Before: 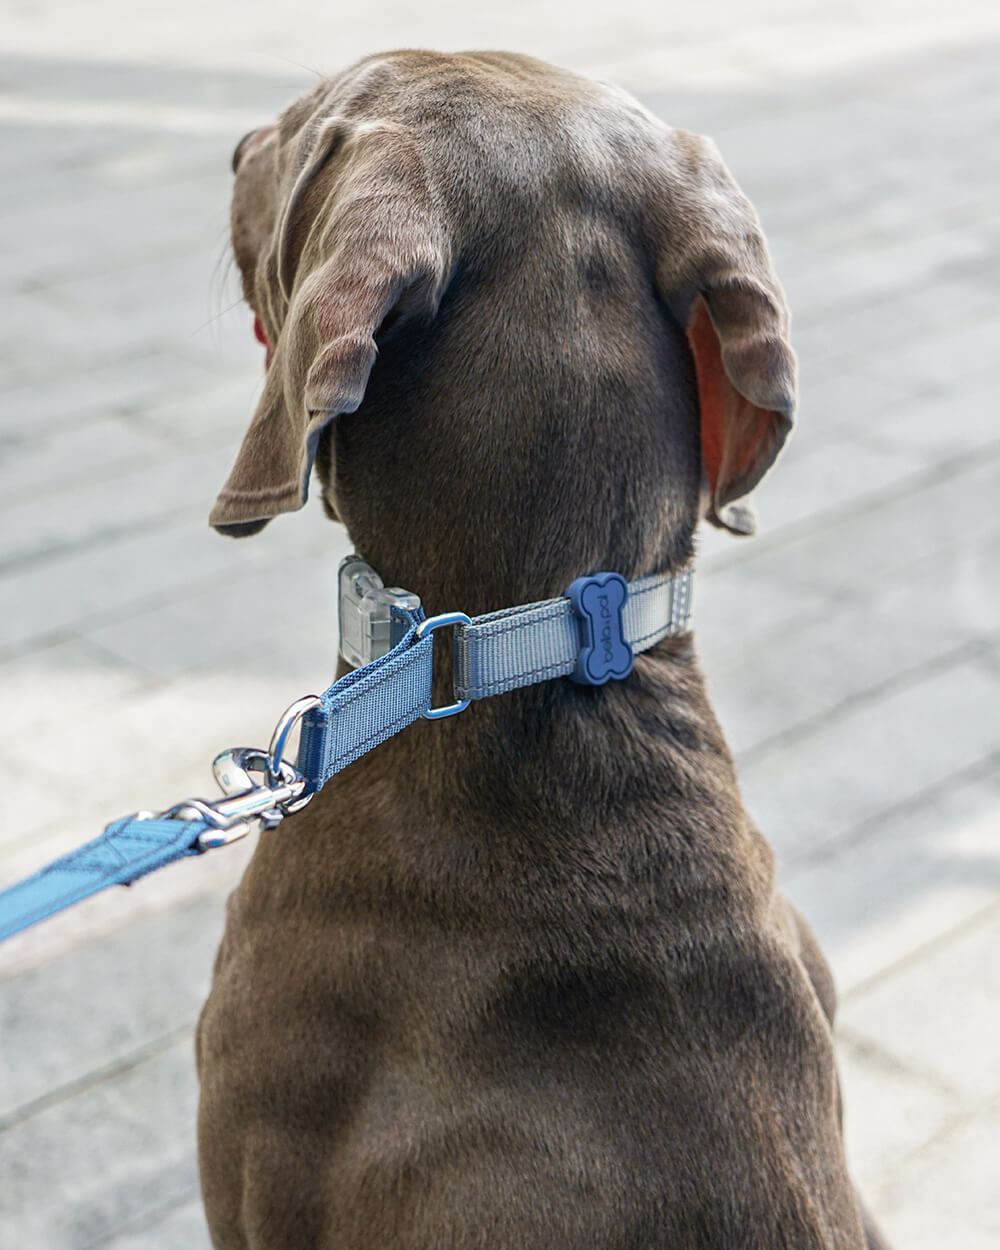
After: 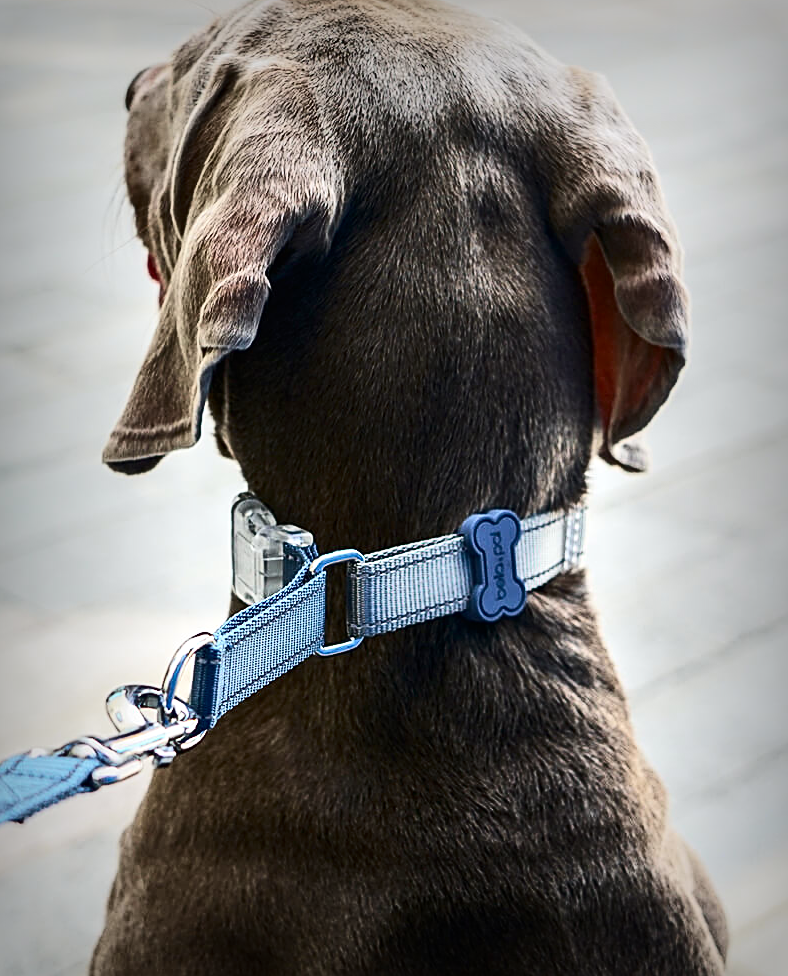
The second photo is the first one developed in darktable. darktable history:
contrast brightness saturation: contrast 0.28
sharpen: on, module defaults
vignetting: fall-off start 53.2%, brightness -0.594, saturation 0, automatic ratio true, width/height ratio 1.313, shape 0.22, unbound false
crop and rotate: left 10.77%, top 5.1%, right 10.41%, bottom 16.76%
tone equalizer: -8 EV -0.417 EV, -7 EV -0.389 EV, -6 EV -0.333 EV, -5 EV -0.222 EV, -3 EV 0.222 EV, -2 EV 0.333 EV, -1 EV 0.389 EV, +0 EV 0.417 EV, edges refinement/feathering 500, mask exposure compensation -1.57 EV, preserve details no
